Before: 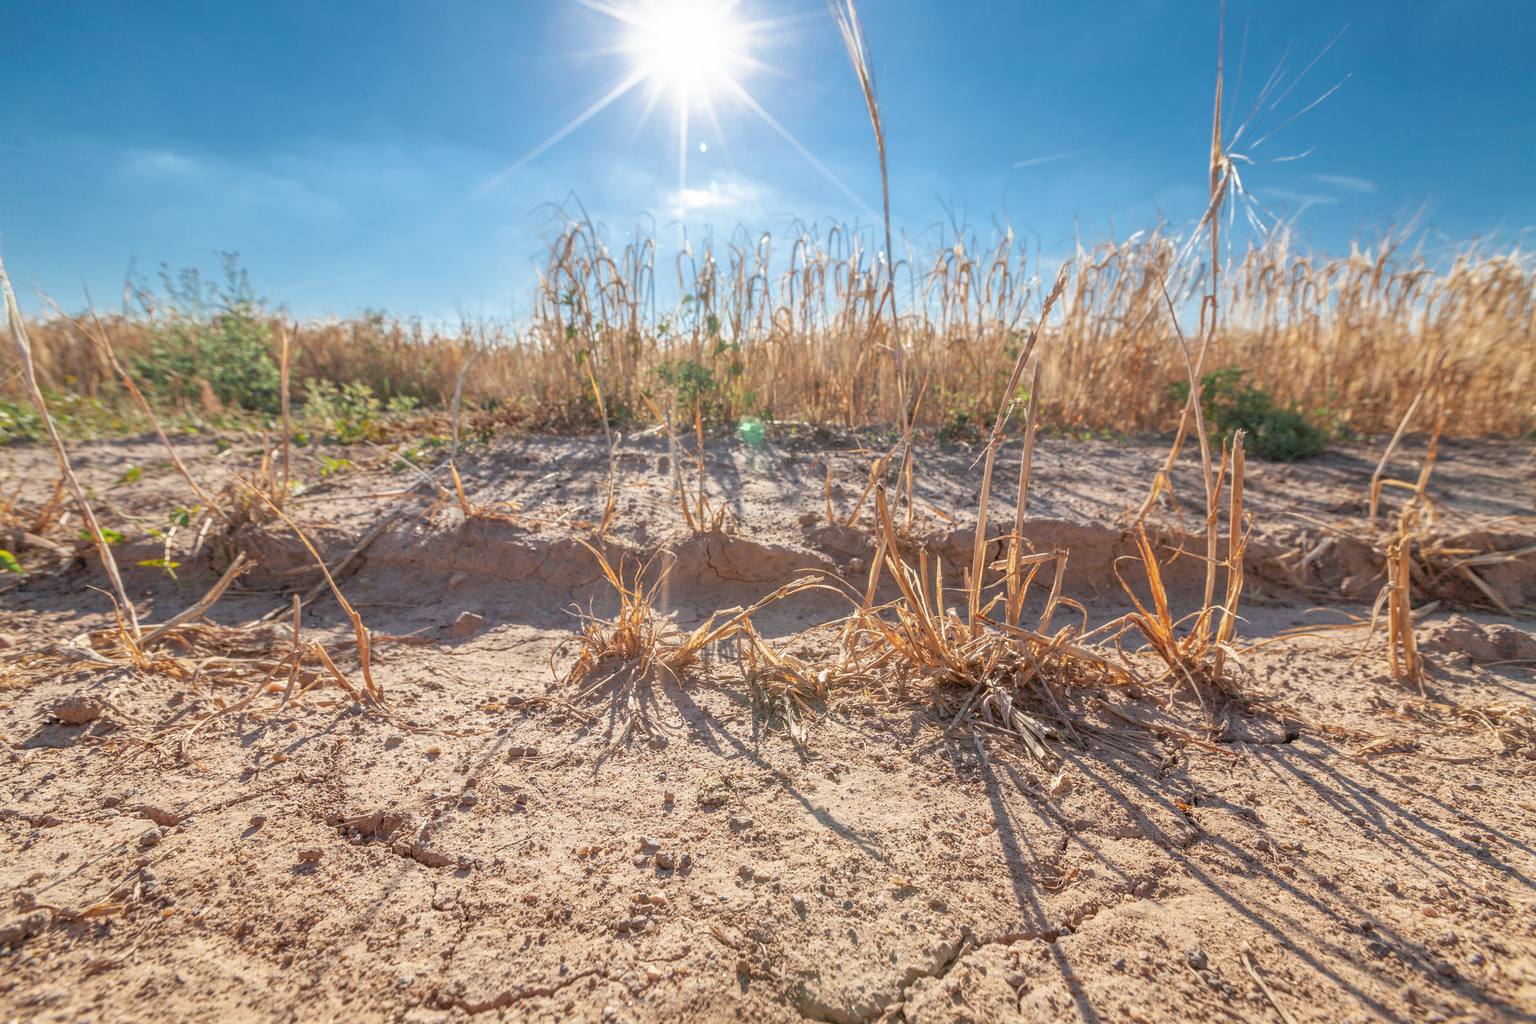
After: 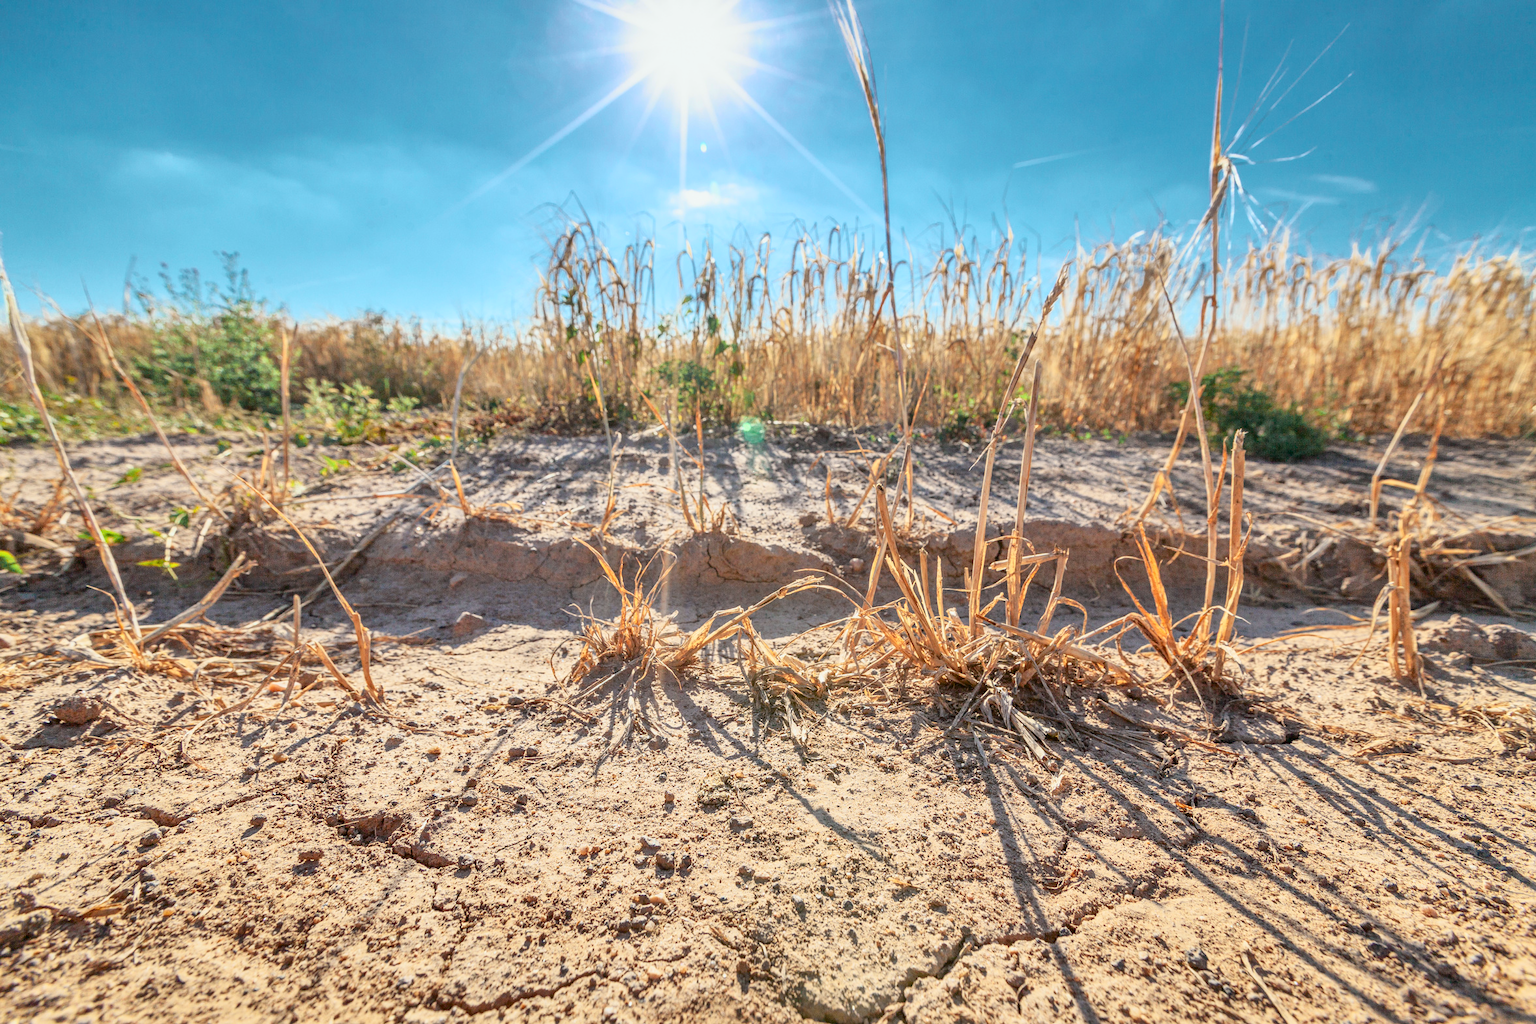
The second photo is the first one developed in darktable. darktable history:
tone curve: curves: ch0 [(0, 0) (0.114, 0.083) (0.303, 0.285) (0.447, 0.51) (0.602, 0.697) (0.772, 0.866) (0.999, 0.978)]; ch1 [(0, 0) (0.389, 0.352) (0.458, 0.433) (0.486, 0.474) (0.509, 0.505) (0.535, 0.528) (0.57, 0.579) (0.696, 0.706) (1, 1)]; ch2 [(0, 0) (0.369, 0.388) (0.449, 0.431) (0.501, 0.5) (0.528, 0.527) (0.589, 0.608) (0.697, 0.721) (1, 1)], color space Lab, independent channels, preserve colors none
shadows and highlights: radius 133.83, soften with gaussian
white balance: emerald 1
